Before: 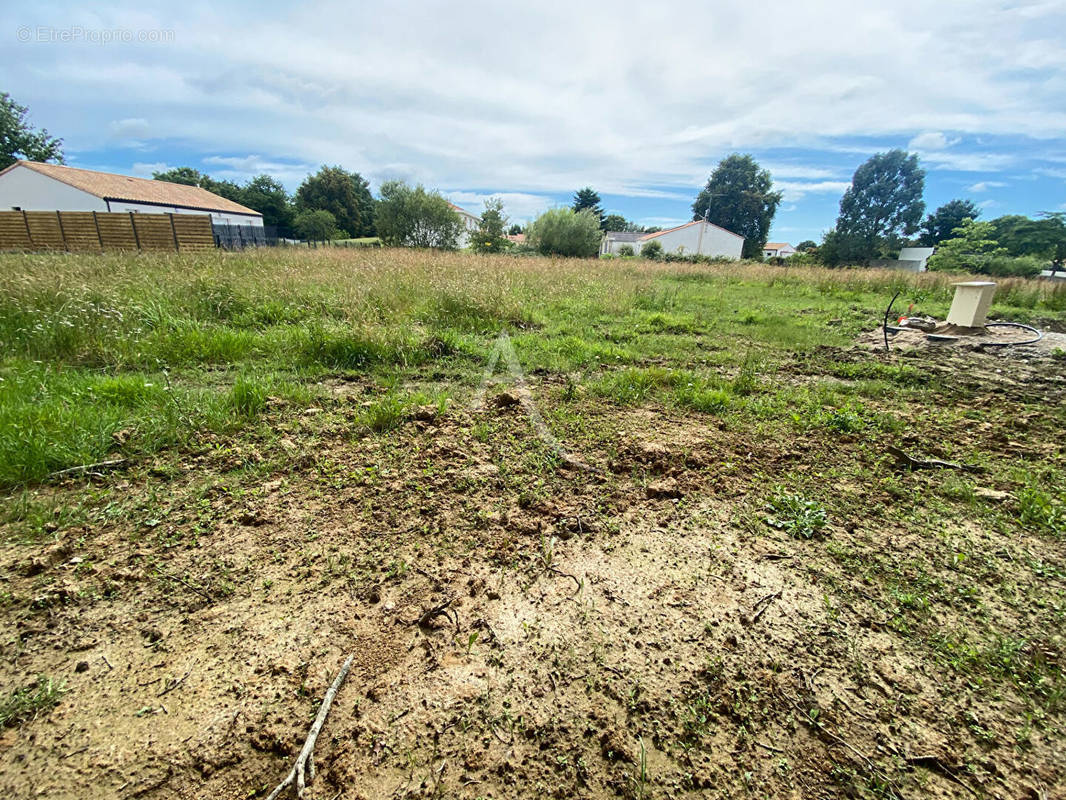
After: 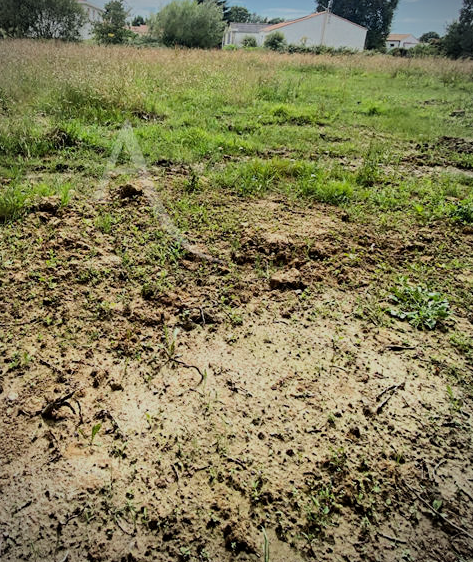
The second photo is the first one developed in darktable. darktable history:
vignetting: unbound false
crop: left 35.432%, top 26.233%, right 20.145%, bottom 3.432%
filmic rgb: black relative exposure -7.65 EV, white relative exposure 4.56 EV, hardness 3.61, color science v6 (2022)
